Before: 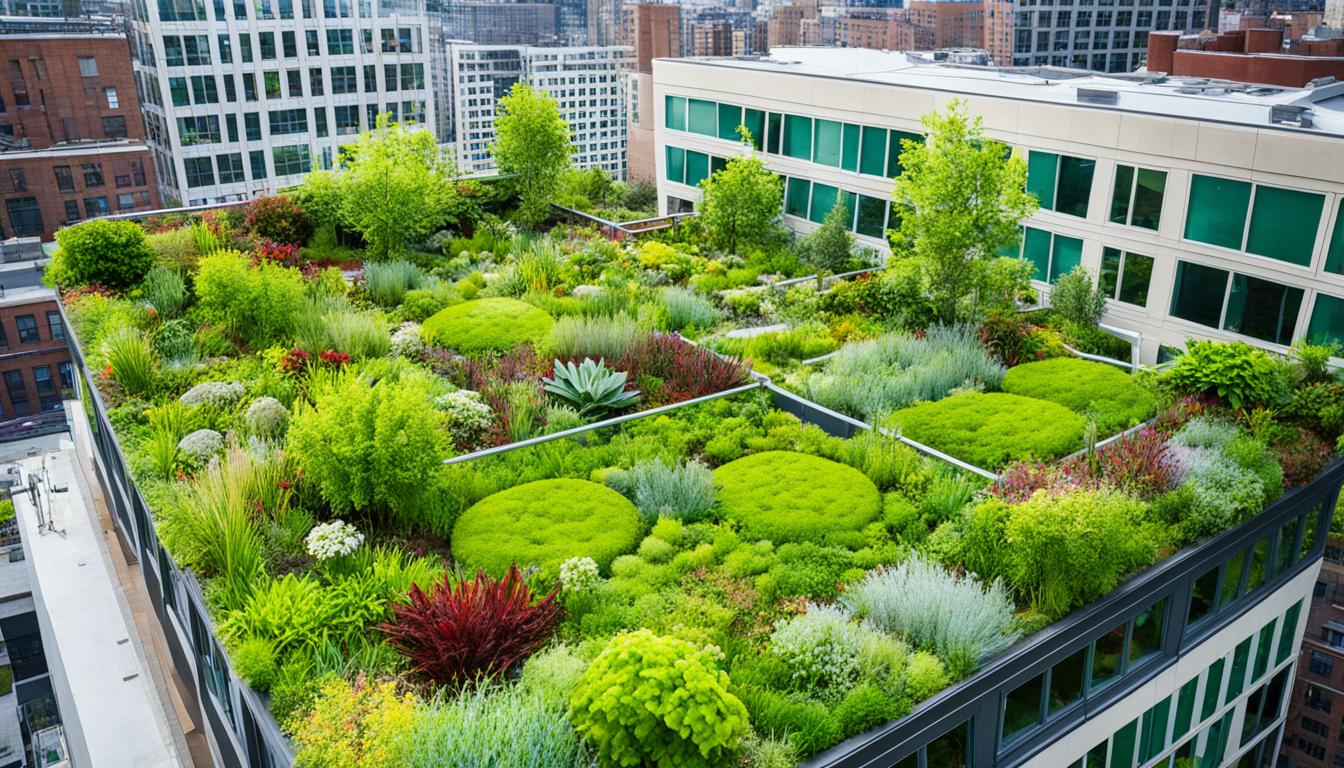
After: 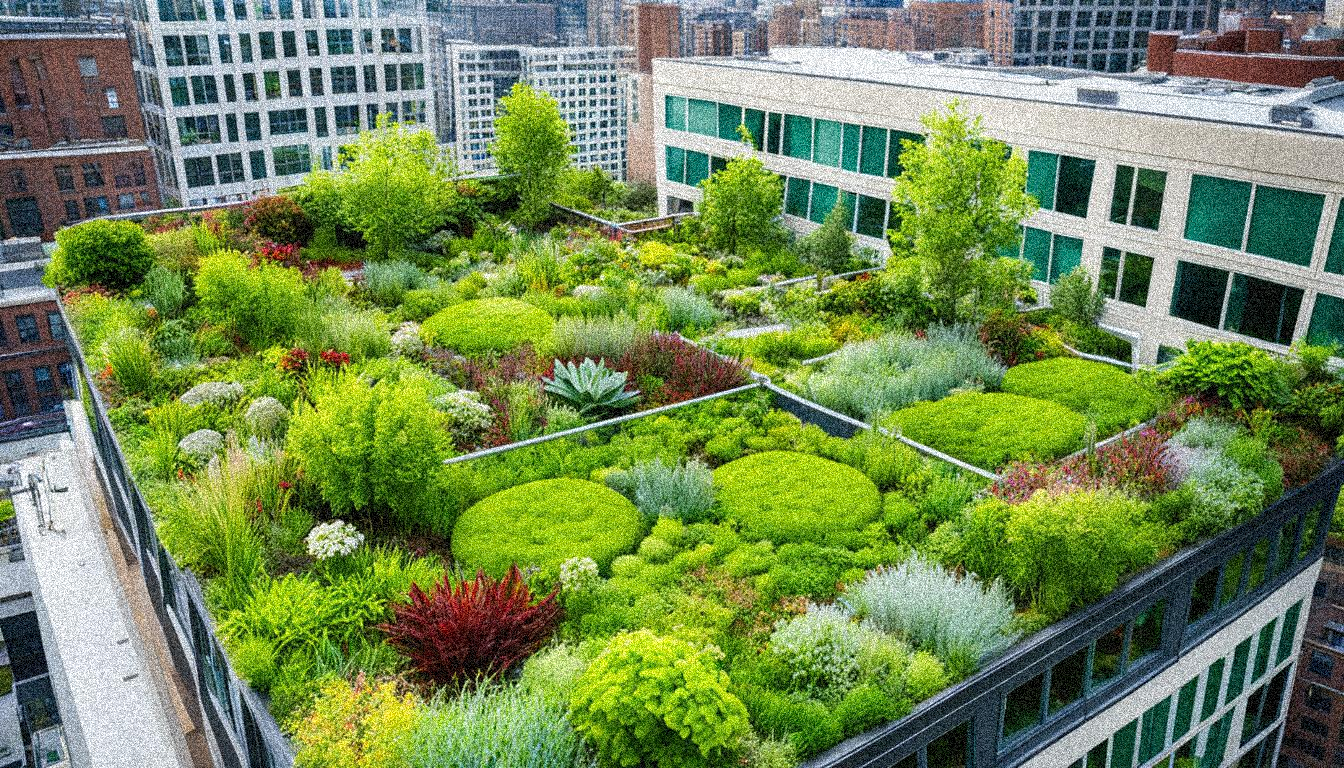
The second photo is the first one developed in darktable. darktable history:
grain: coarseness 3.75 ISO, strength 100%, mid-tones bias 0%
shadows and highlights: radius 264.75, soften with gaussian
